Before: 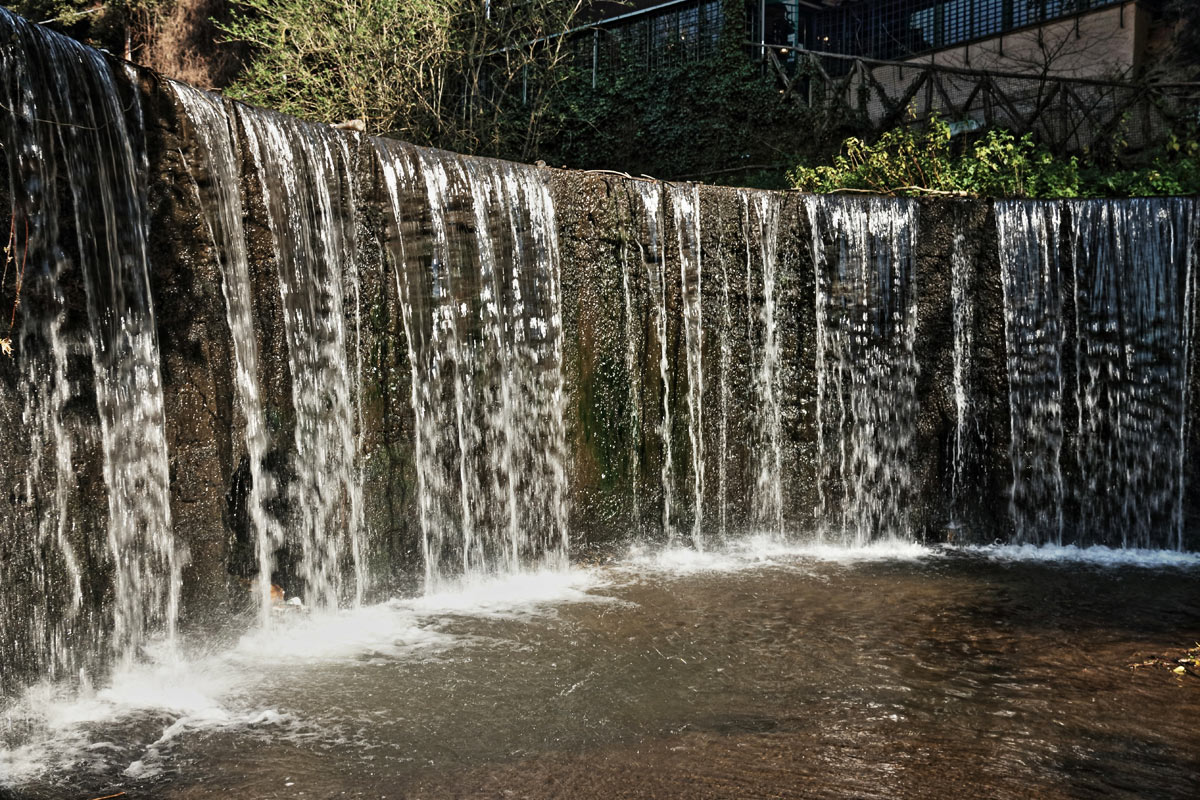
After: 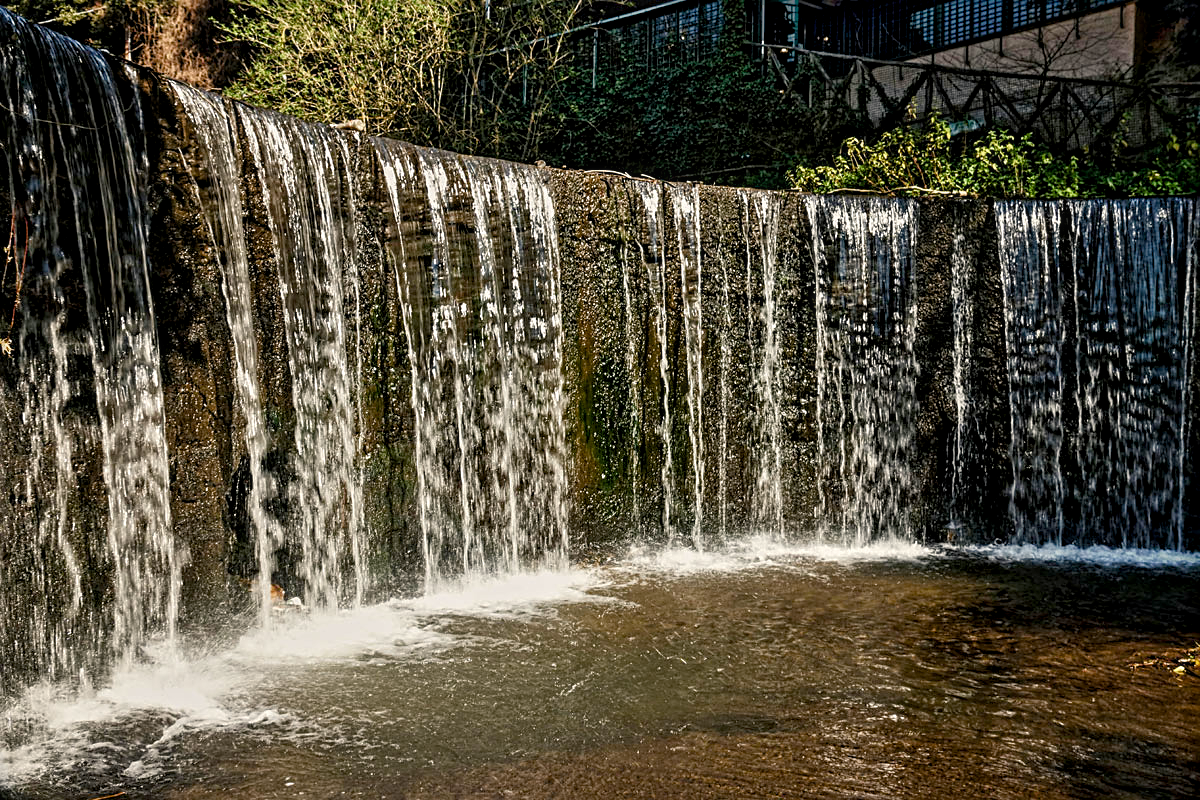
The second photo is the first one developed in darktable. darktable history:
local contrast: on, module defaults
color balance rgb: shadows lift › chroma 1%, shadows lift › hue 240.84°, highlights gain › chroma 2%, highlights gain › hue 73.2°, global offset › luminance -0.5%, perceptual saturation grading › global saturation 20%, perceptual saturation grading › highlights -25%, perceptual saturation grading › shadows 50%, global vibrance 15%
sharpen: on, module defaults
